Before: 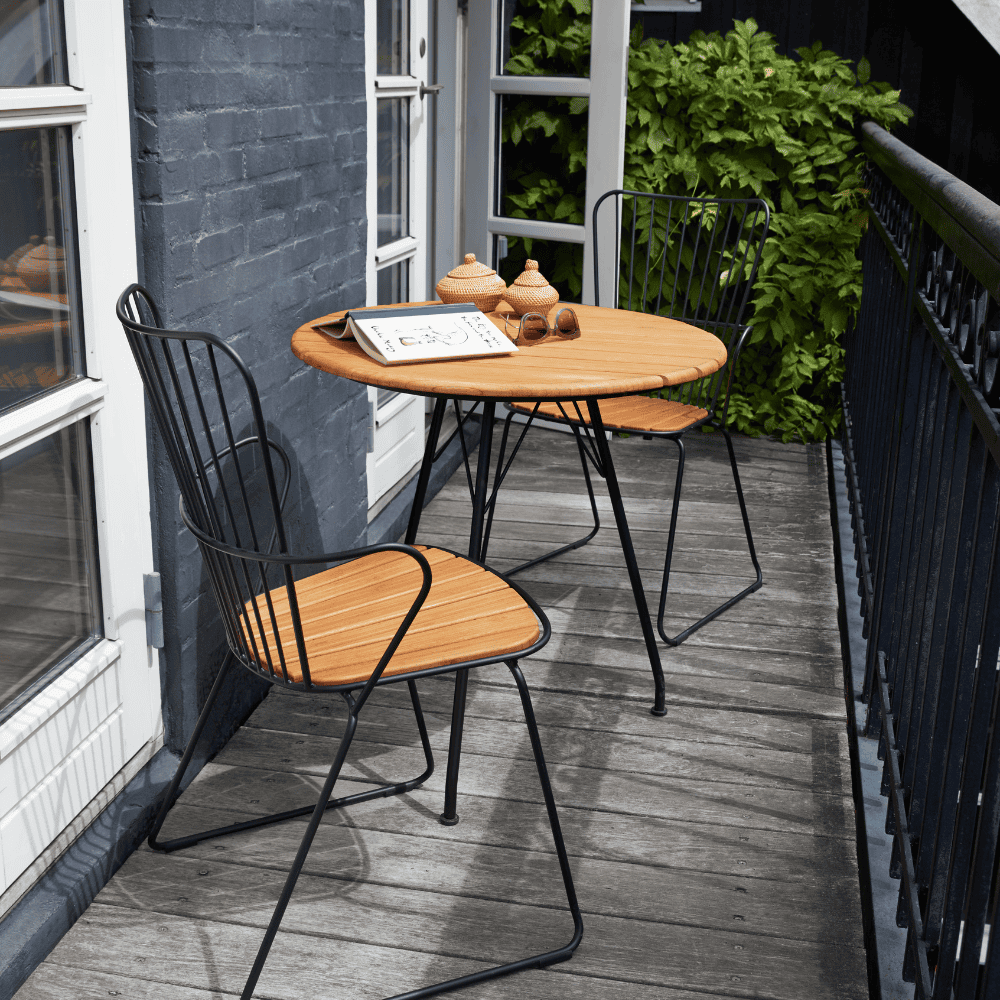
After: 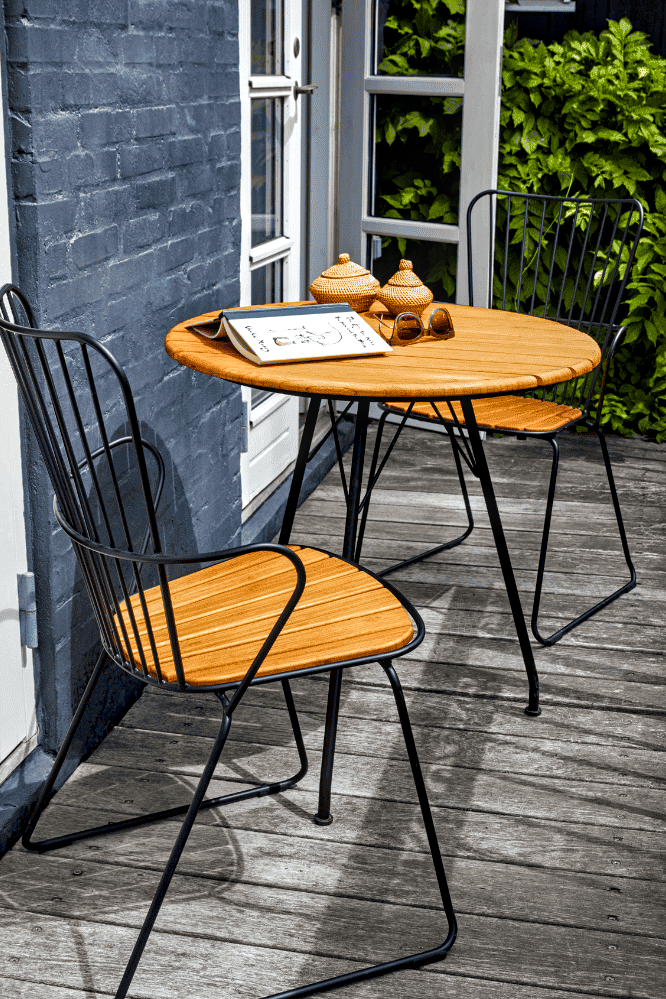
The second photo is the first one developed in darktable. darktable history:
local contrast: on, module defaults
contrast equalizer: y [[0.51, 0.537, 0.559, 0.574, 0.599, 0.618], [0.5 ×6], [0.5 ×6], [0 ×6], [0 ×6]]
color balance rgb: perceptual saturation grading › global saturation 20%, perceptual saturation grading › highlights -25%, perceptual saturation grading › shadows 25%, global vibrance 50%
crop and rotate: left 12.673%, right 20.66%
rgb levels: preserve colors max RGB
